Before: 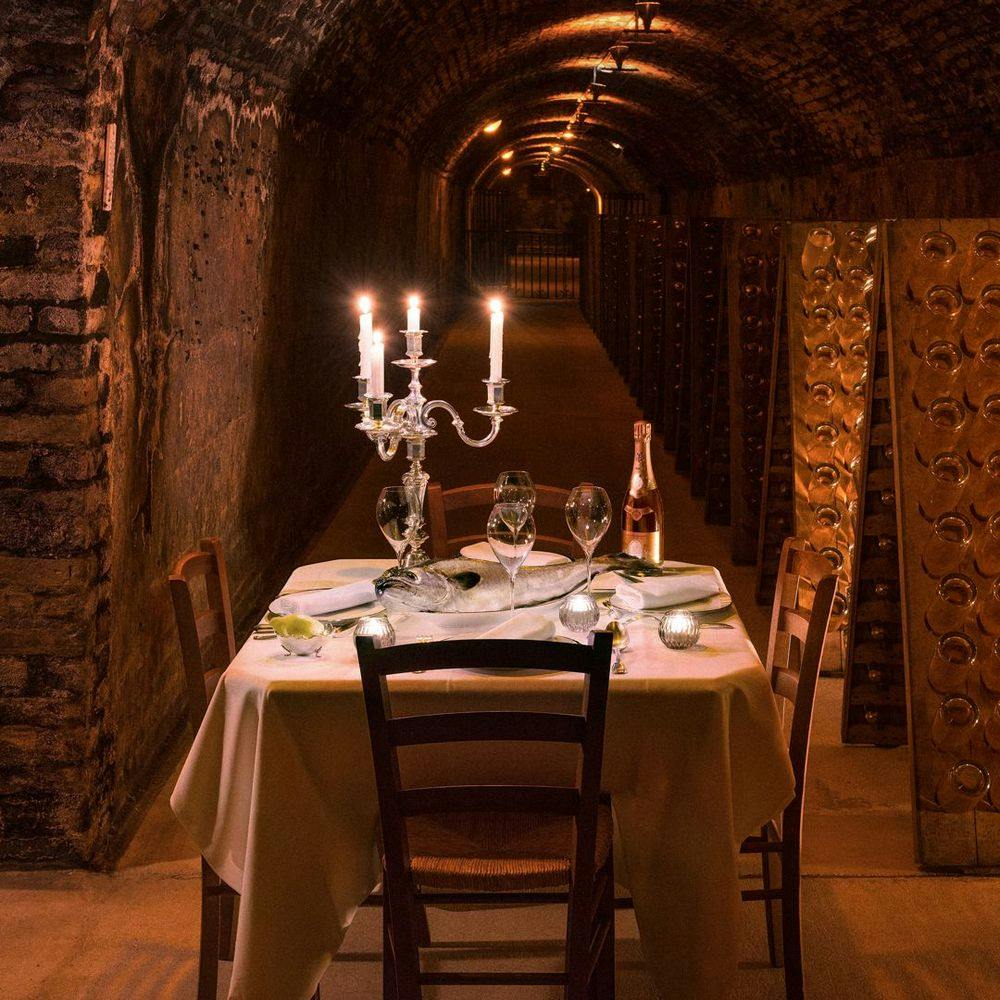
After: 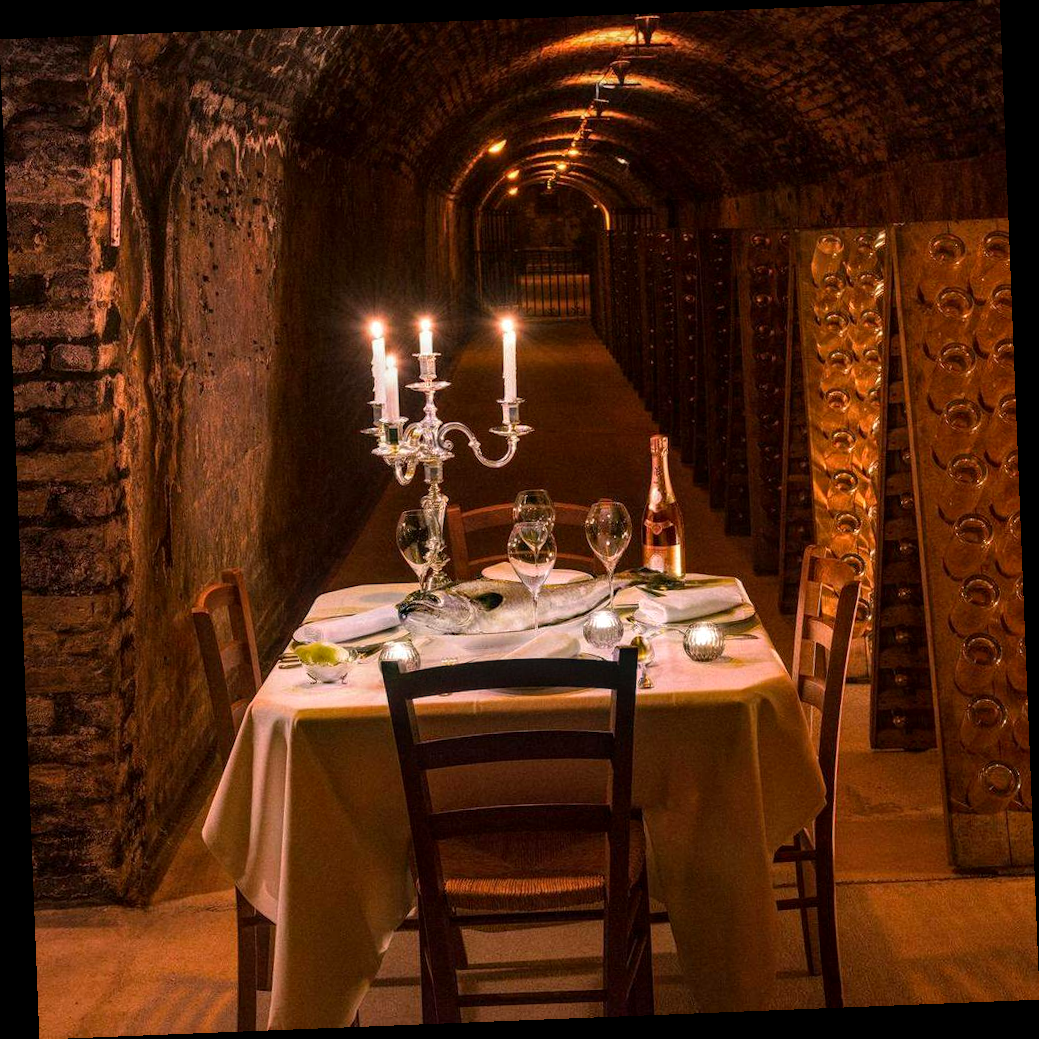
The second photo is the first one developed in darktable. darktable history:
rotate and perspective: rotation -2.29°, automatic cropping off
local contrast: on, module defaults
contrast brightness saturation: contrast 0.04, saturation 0.16
